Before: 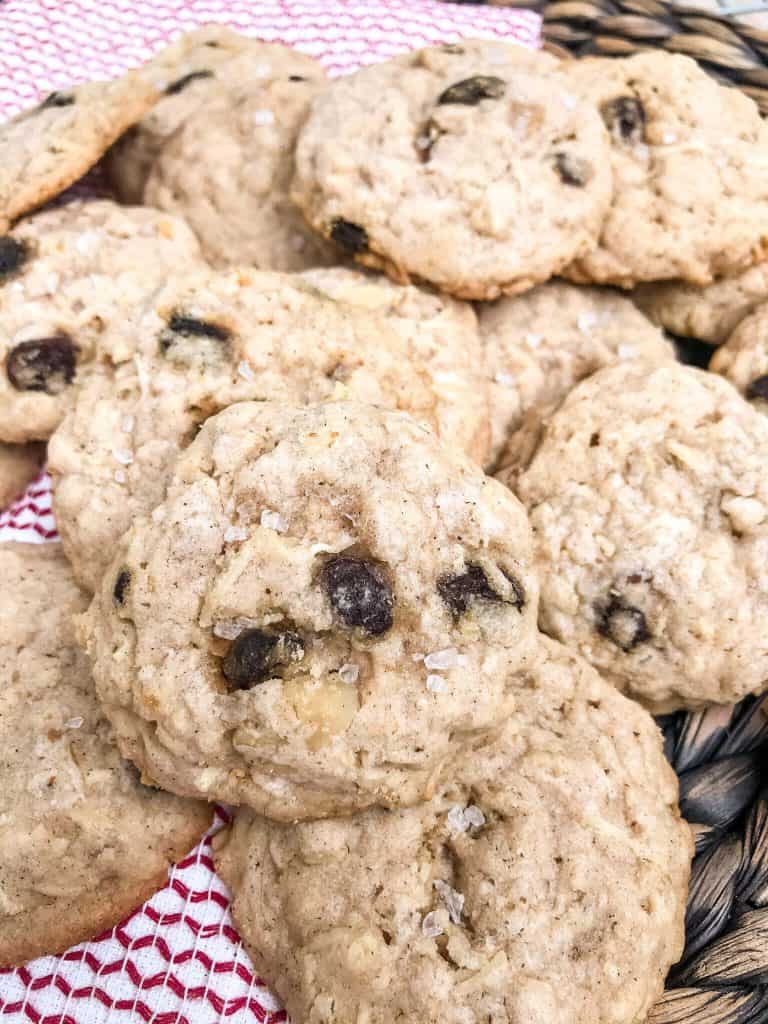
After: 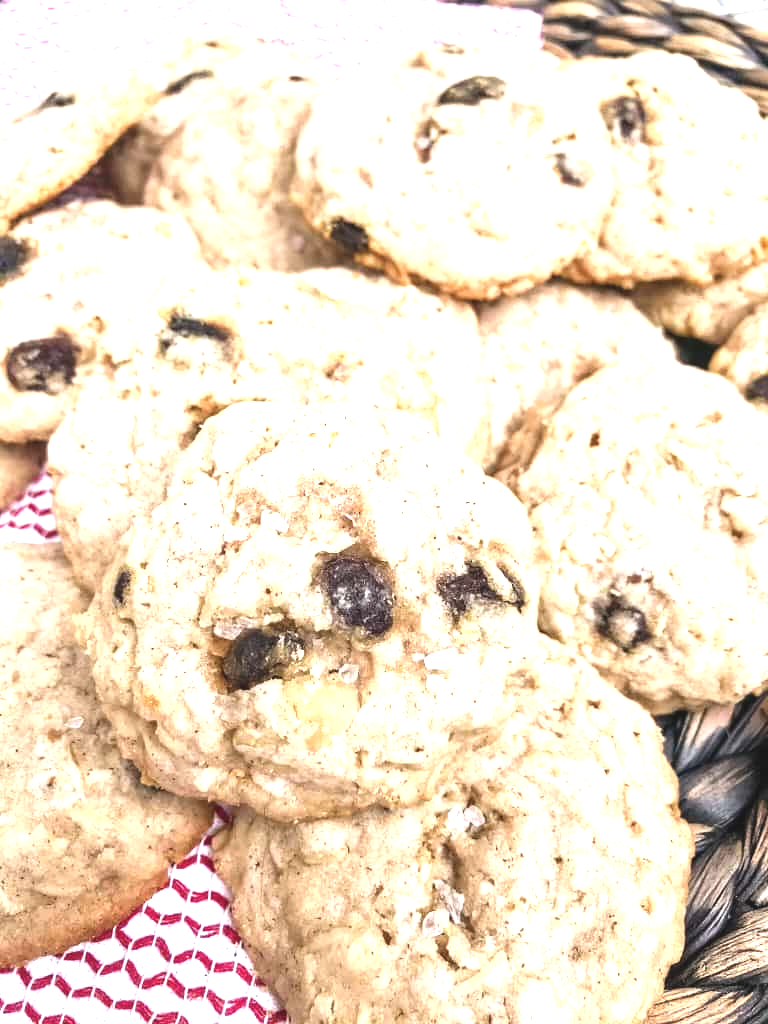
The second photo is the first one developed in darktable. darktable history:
exposure: black level correction -0.005, exposure 1.002 EV, compensate highlight preservation false
